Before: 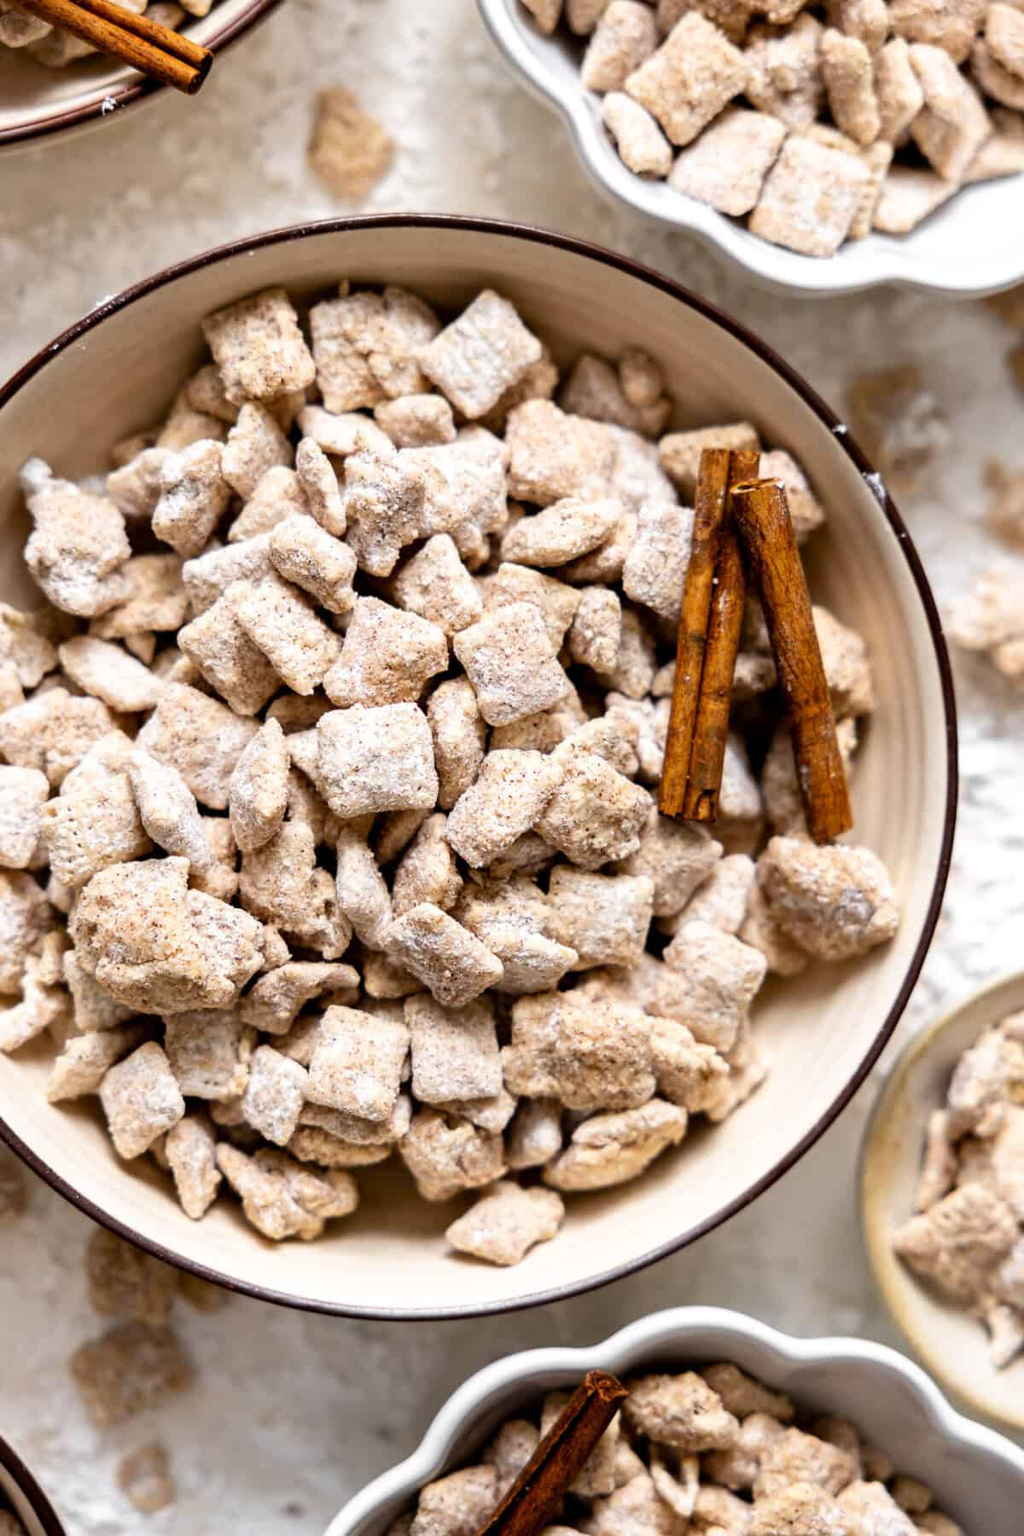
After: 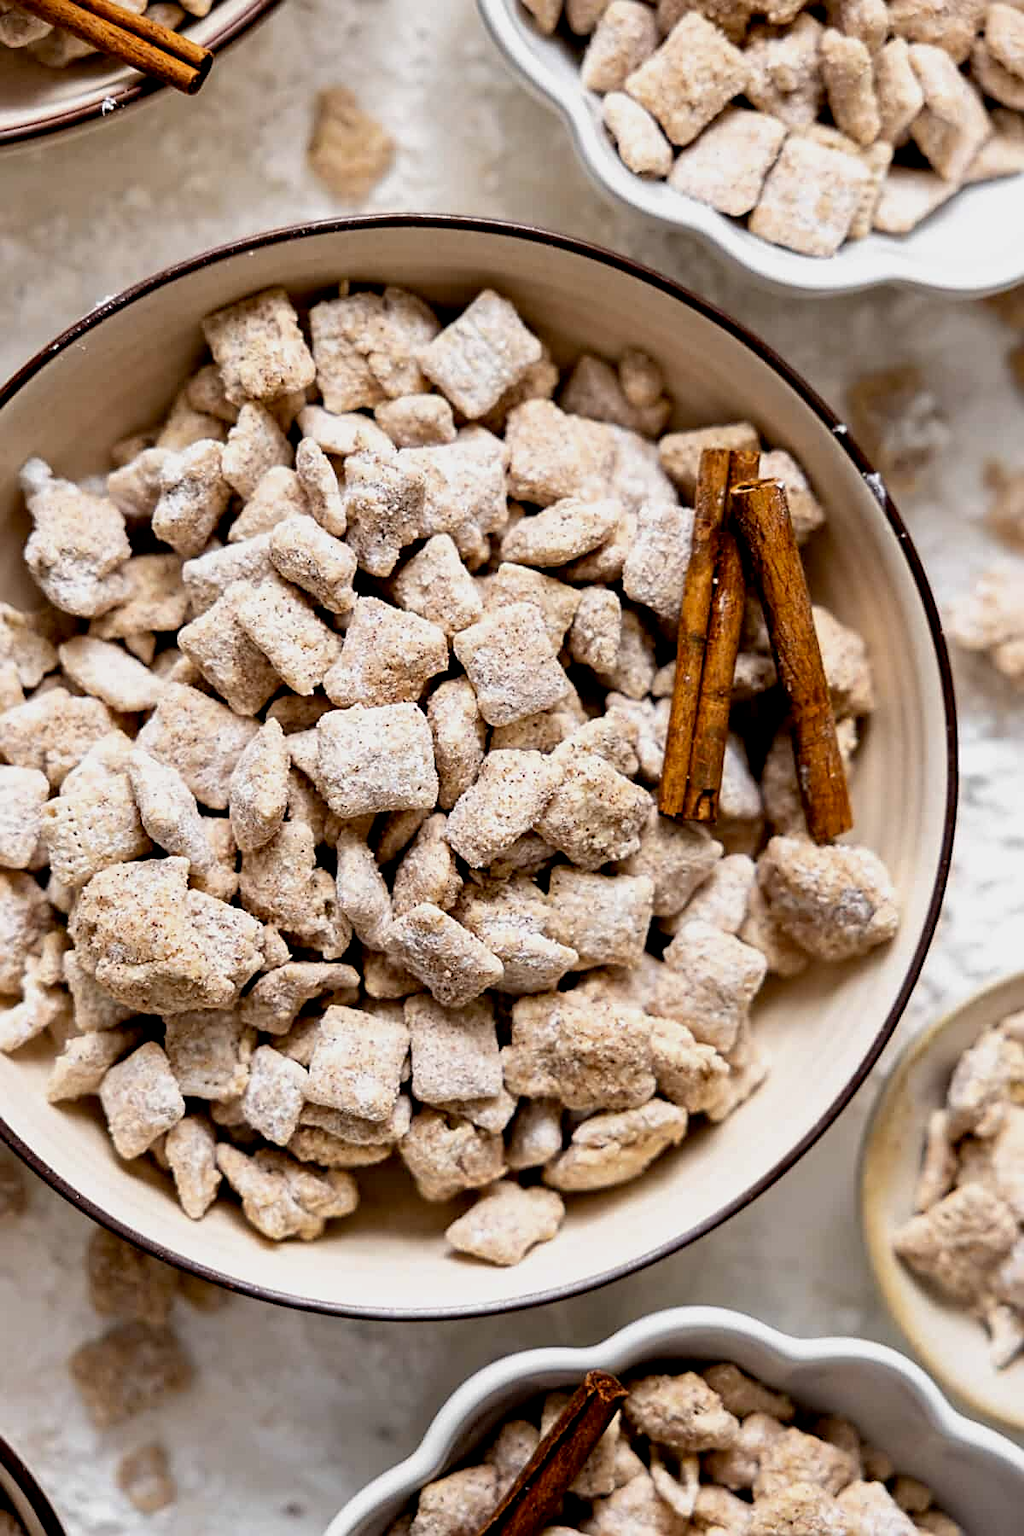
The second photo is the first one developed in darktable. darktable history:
exposure: black level correction 0.006, exposure -0.226 EV, compensate highlight preservation false
sharpen: on, module defaults
